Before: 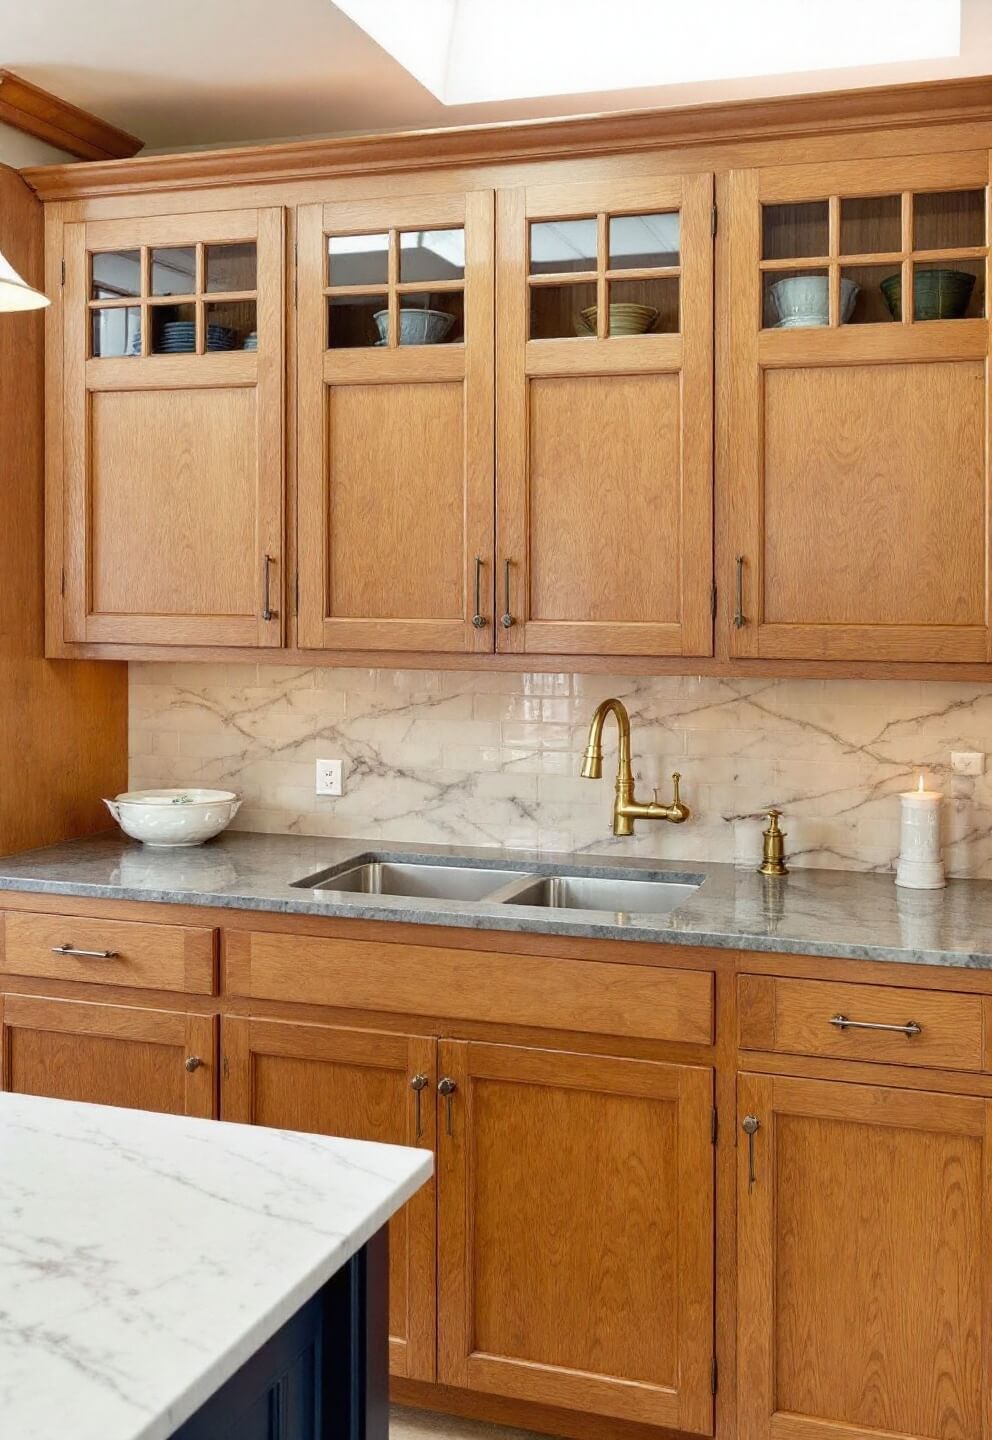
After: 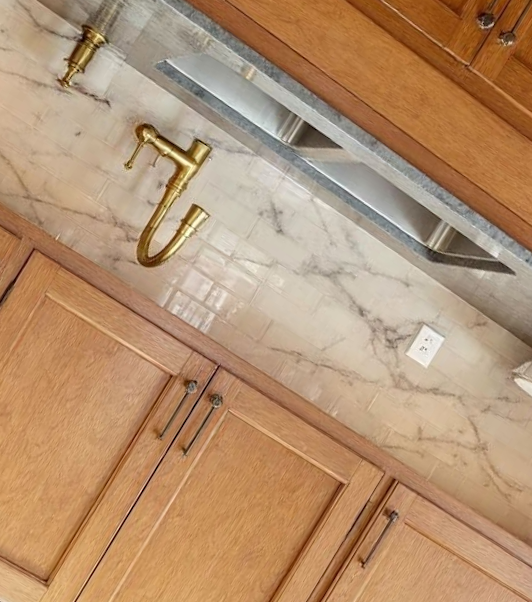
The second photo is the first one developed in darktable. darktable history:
crop and rotate: angle 148.63°, left 9.108%, top 15.673%, right 4.425%, bottom 16.966%
